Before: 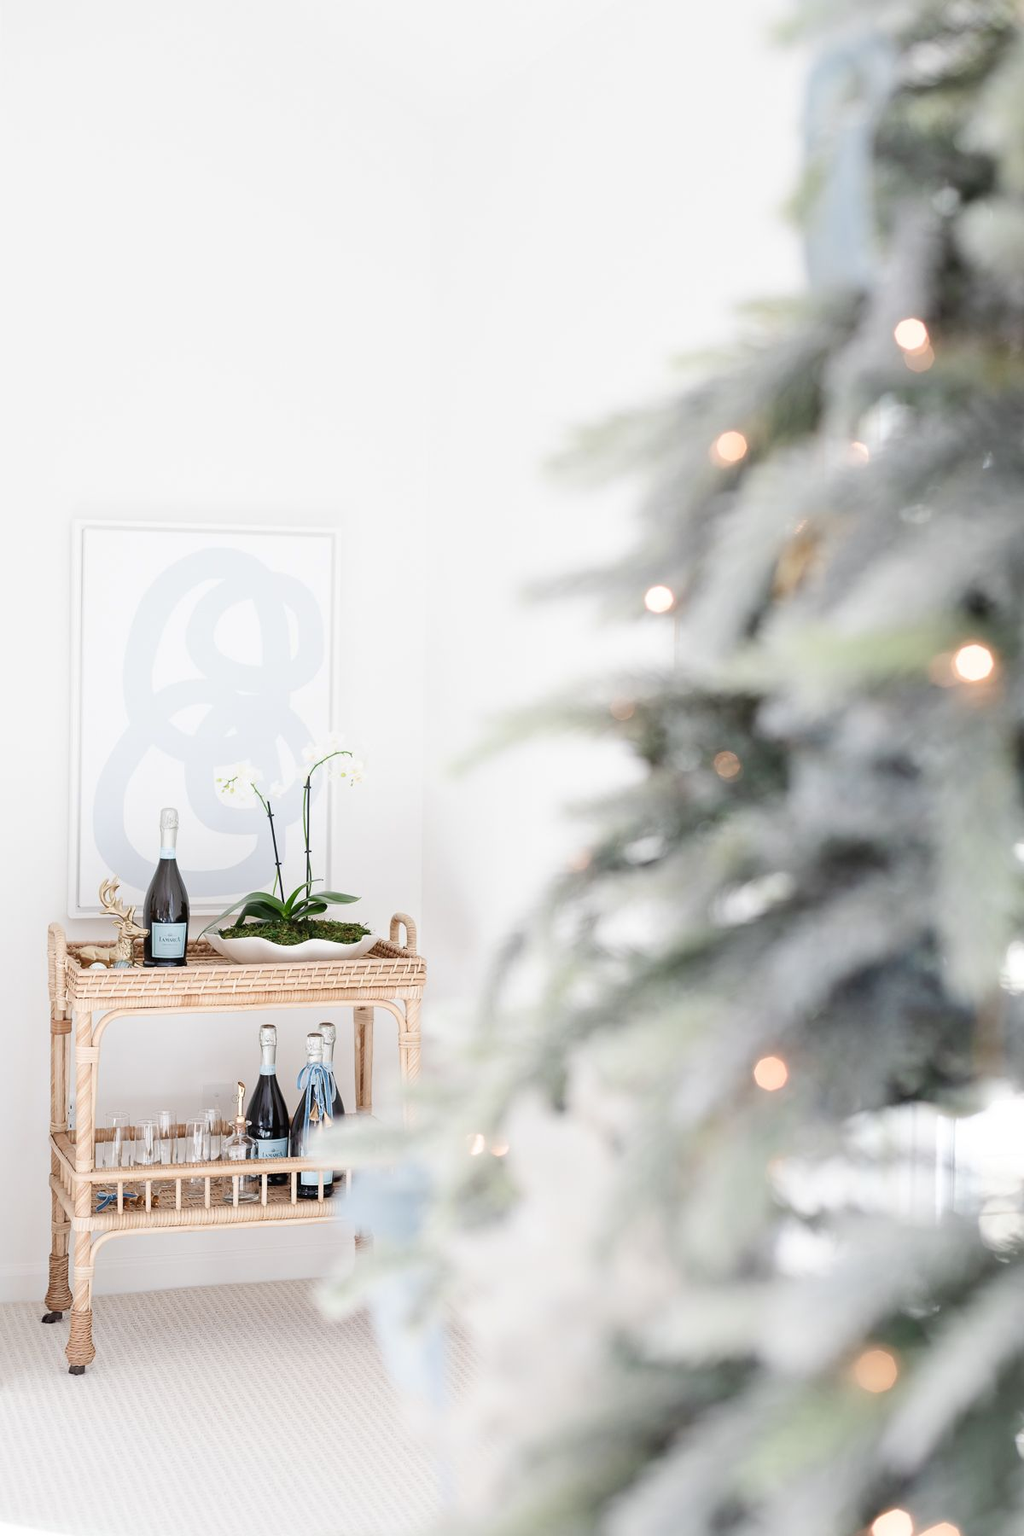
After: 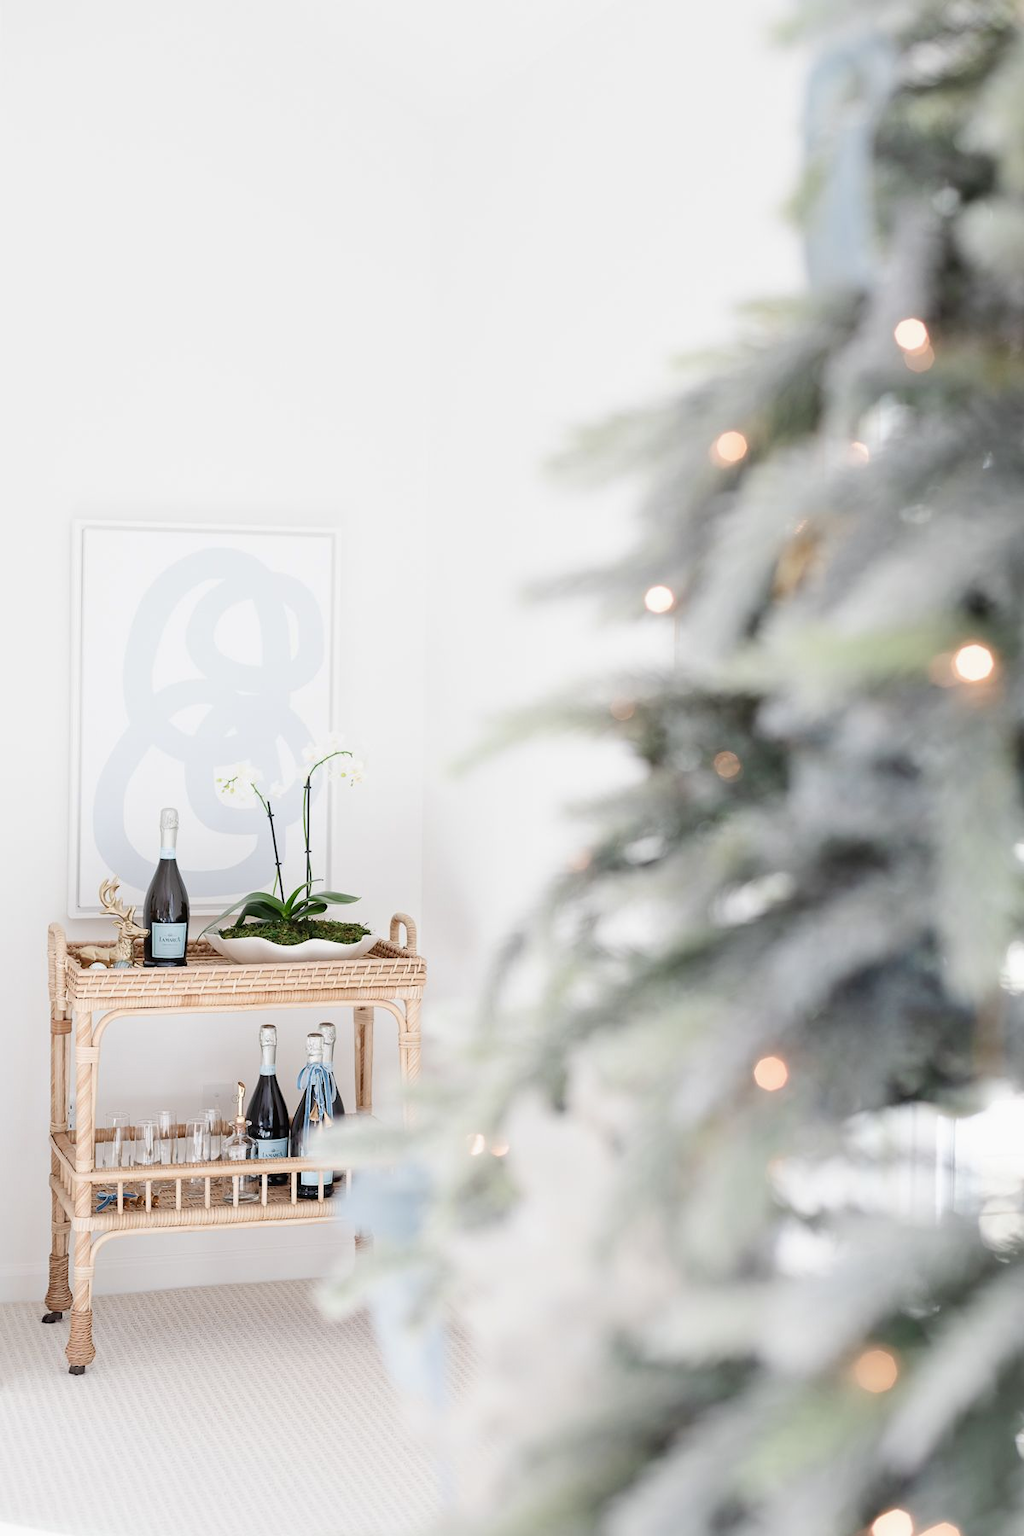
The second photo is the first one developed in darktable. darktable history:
exposure: exposure -0.068 EV, compensate exposure bias true, compensate highlight preservation false
